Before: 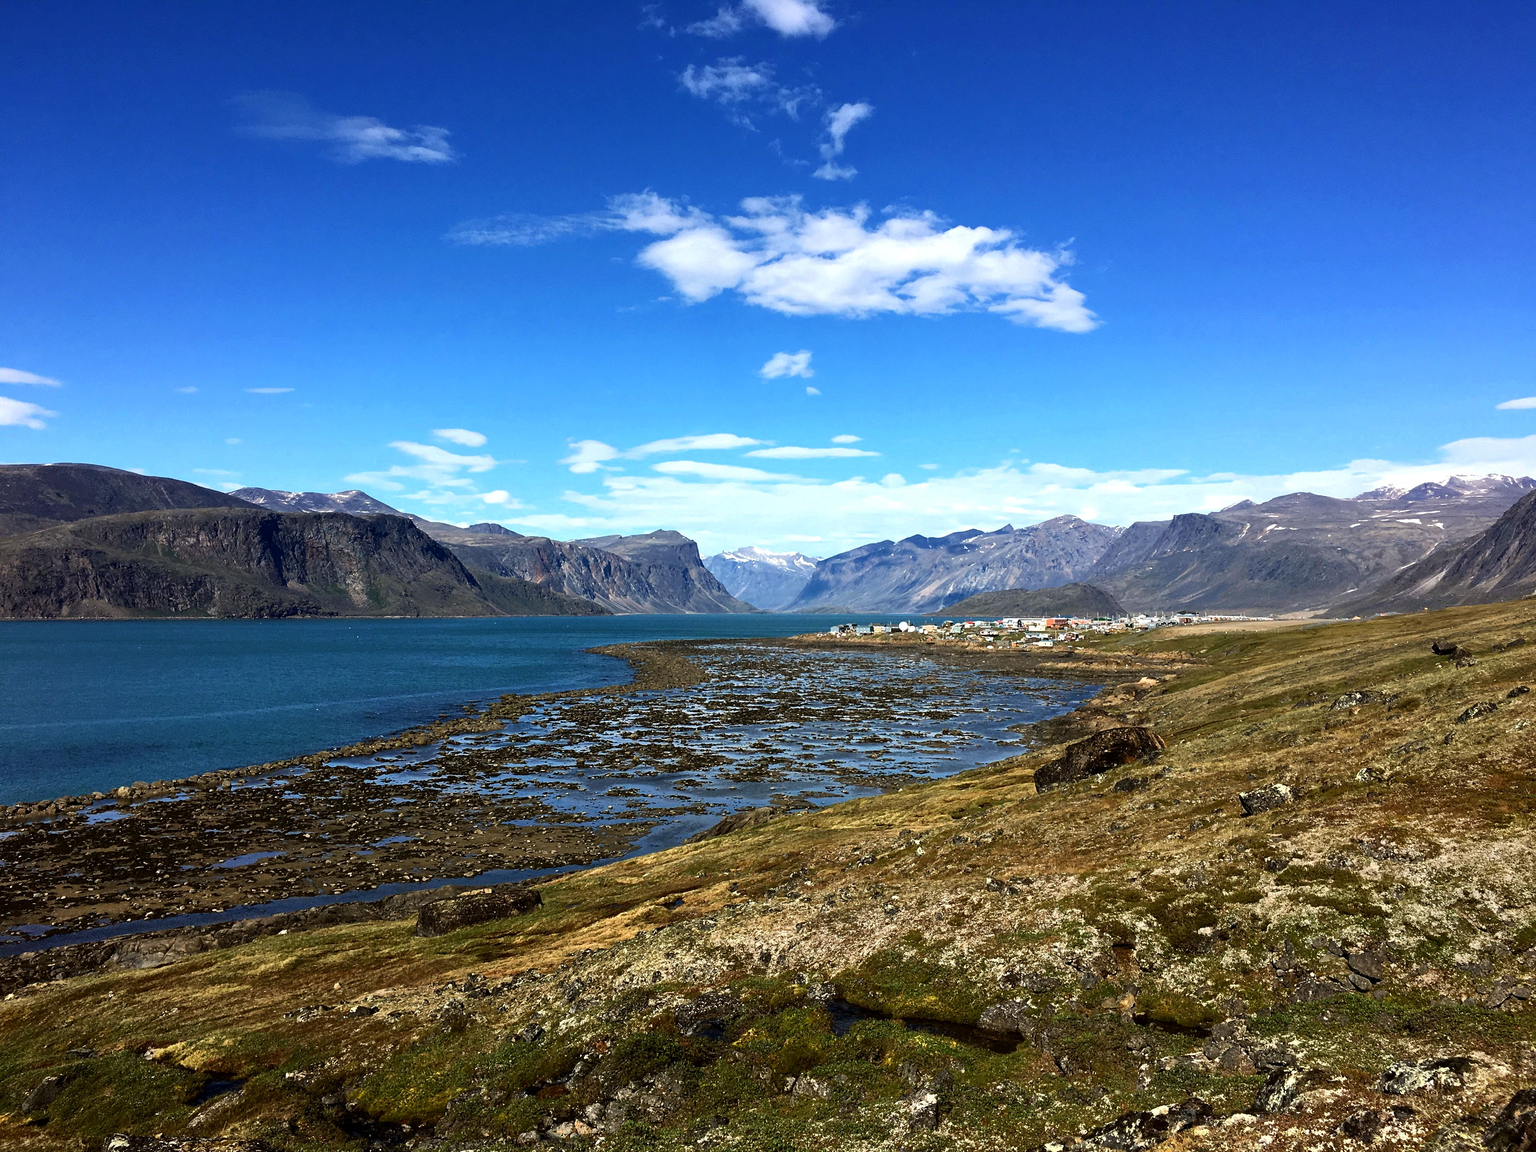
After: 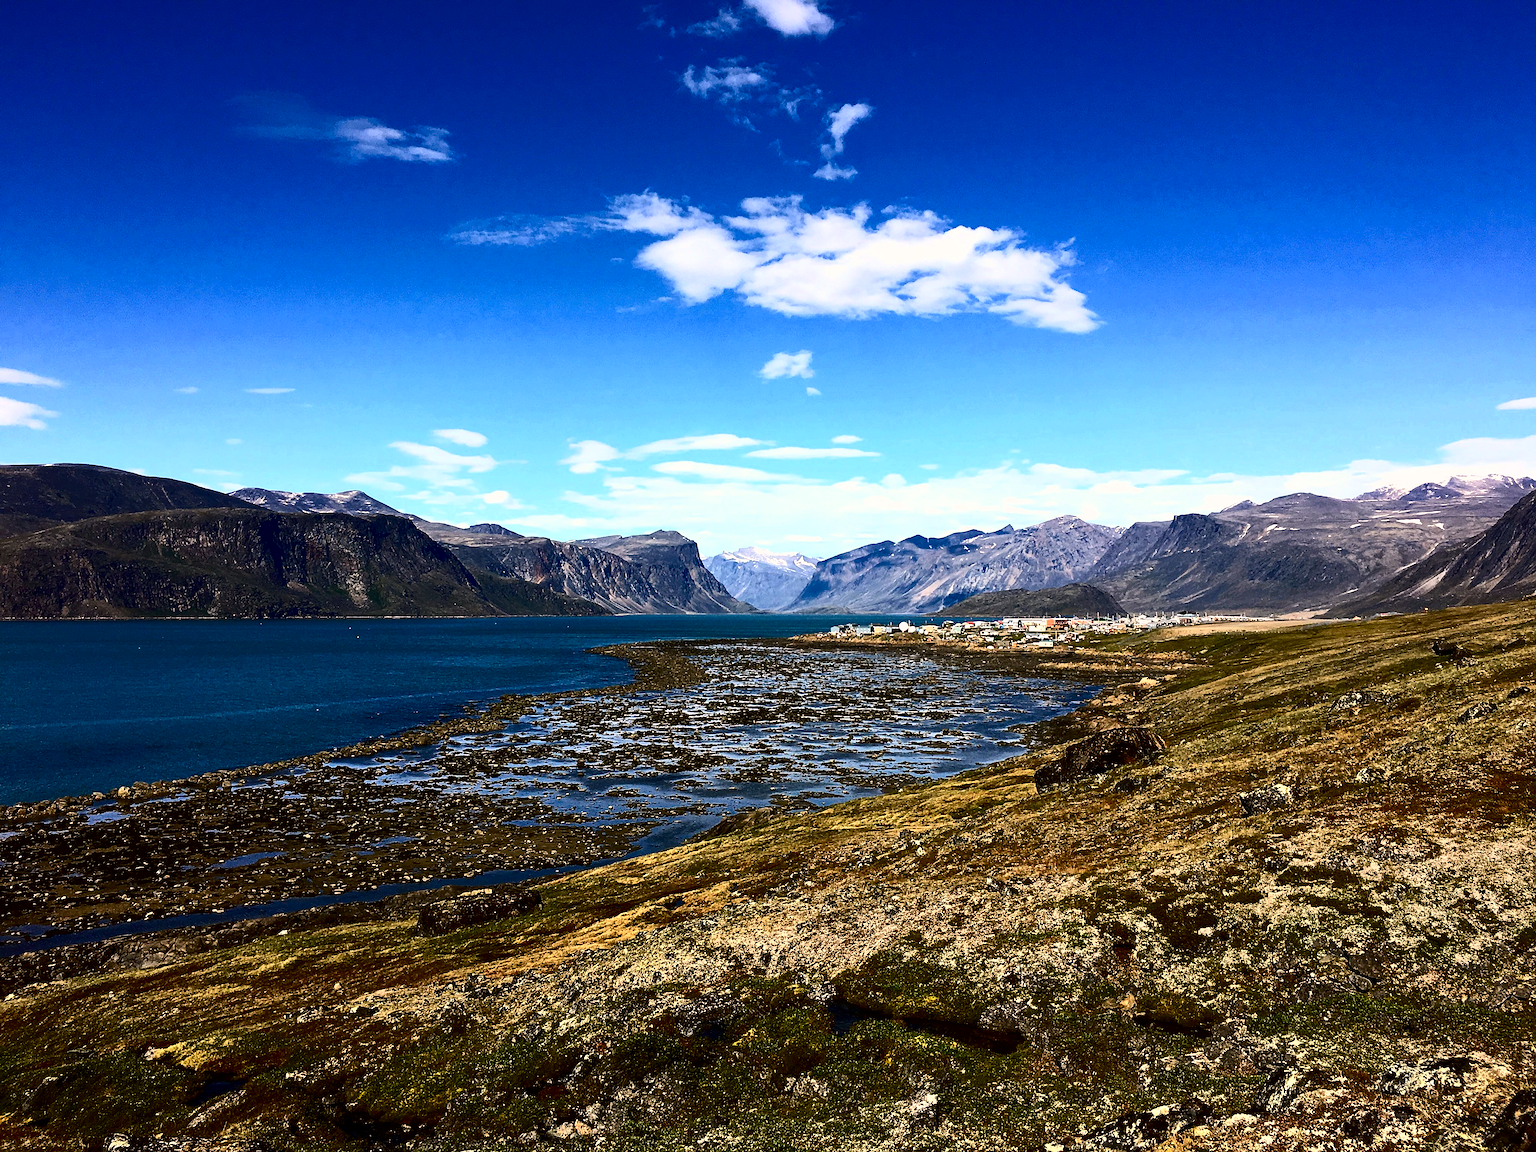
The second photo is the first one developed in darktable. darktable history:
color correction: highlights a* 5.81, highlights b* 4.84
contrast brightness saturation: contrast 0.32, brightness -0.08, saturation 0.17
sharpen: on, module defaults
